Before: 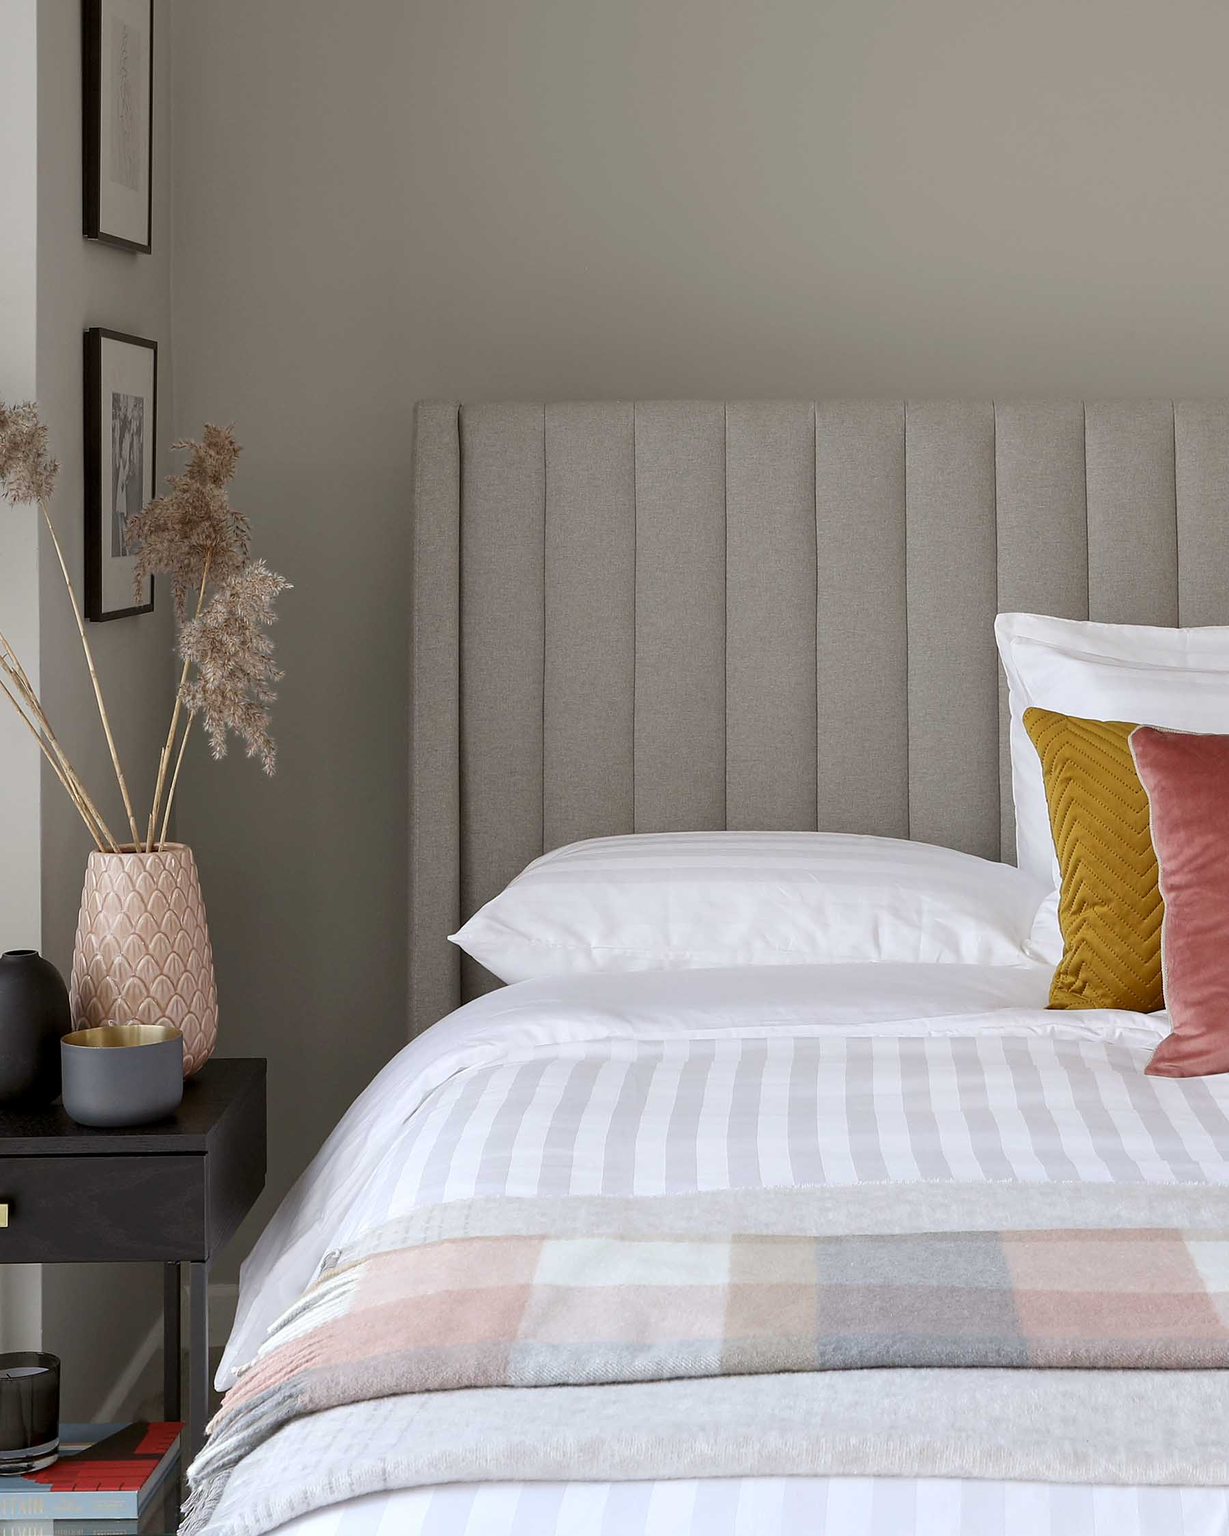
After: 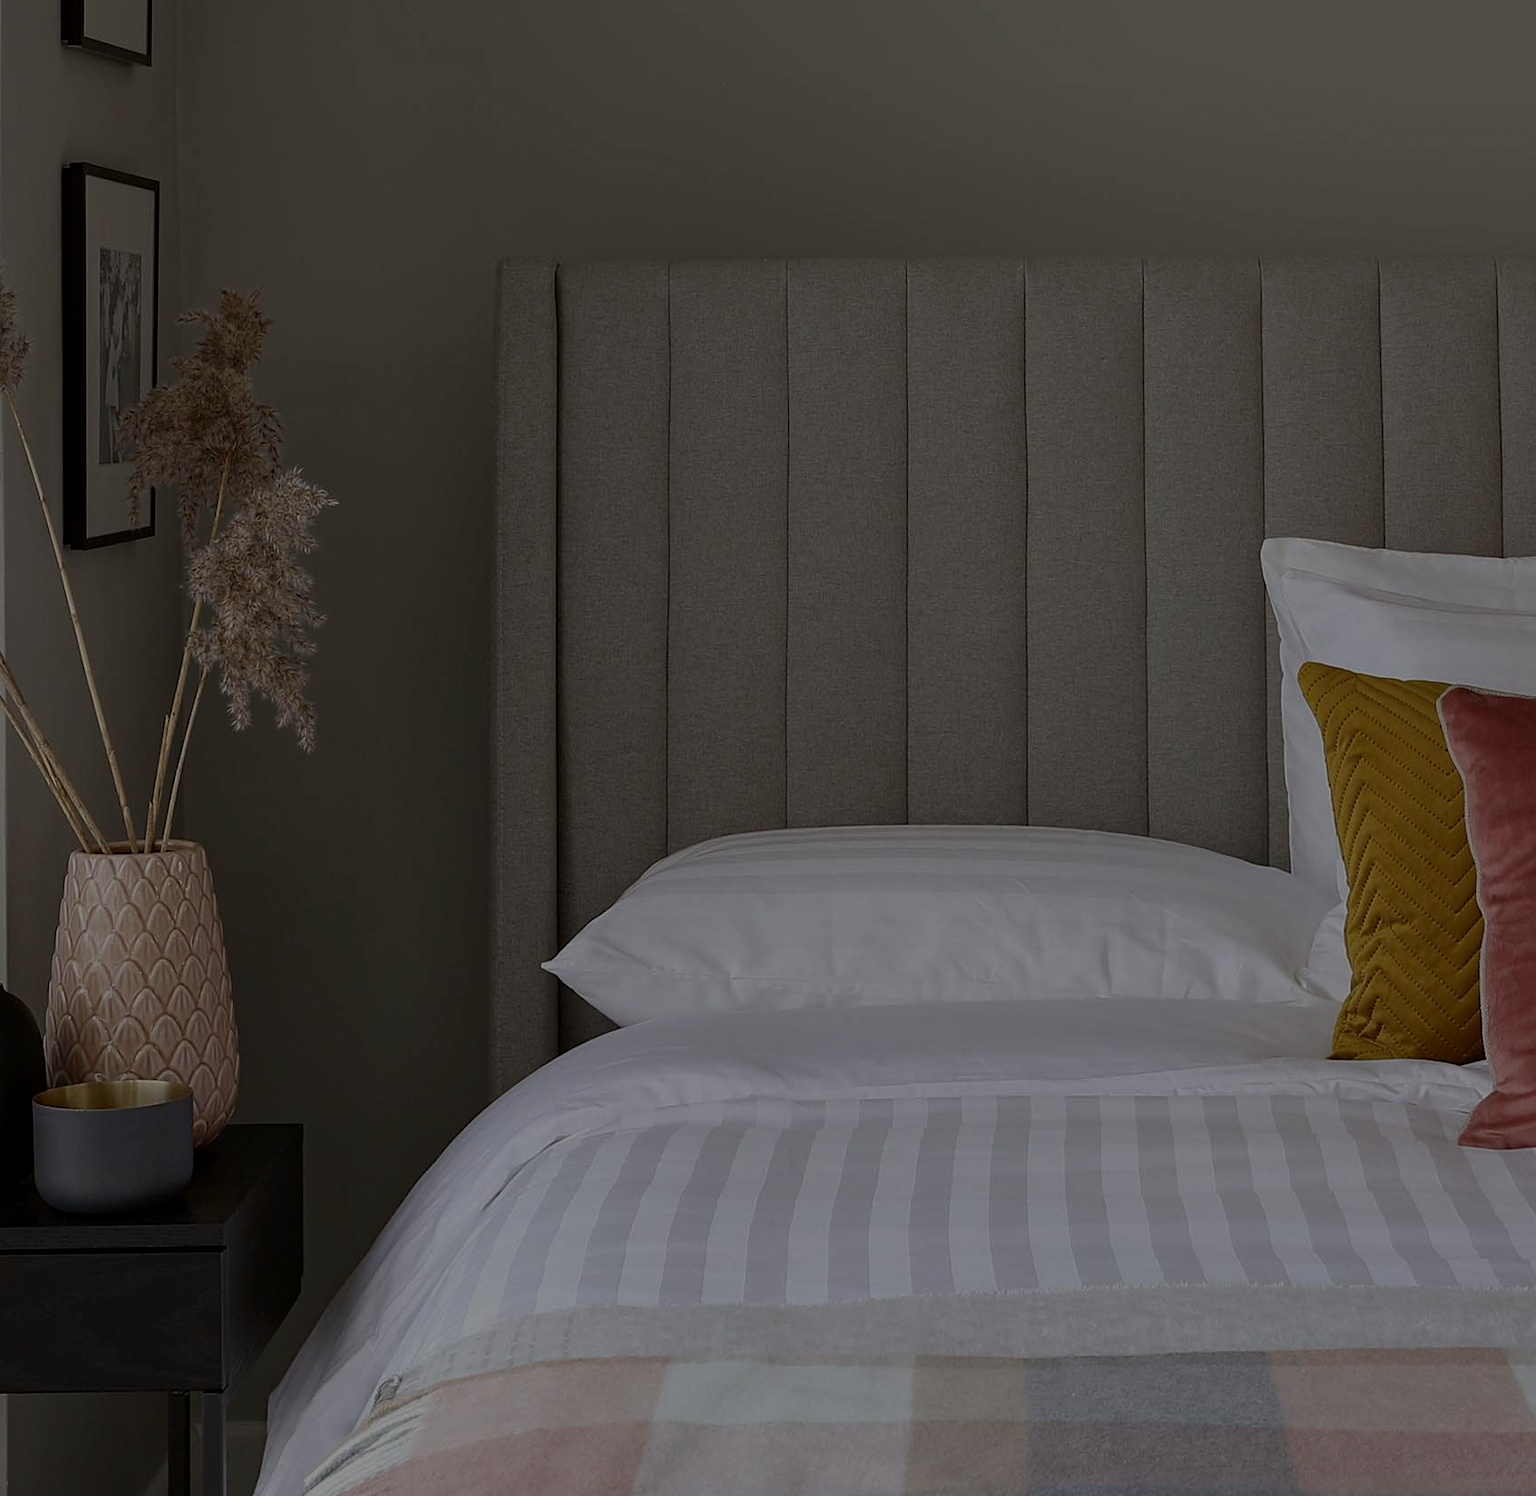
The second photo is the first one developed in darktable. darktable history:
exposure: exposure -2.446 EV, compensate highlight preservation false
crop and rotate: left 2.991%, top 13.302%, right 1.981%, bottom 12.636%
base curve: curves: ch0 [(0, 0) (0.579, 0.807) (1, 1)], preserve colors none
haze removal: compatibility mode true, adaptive false
